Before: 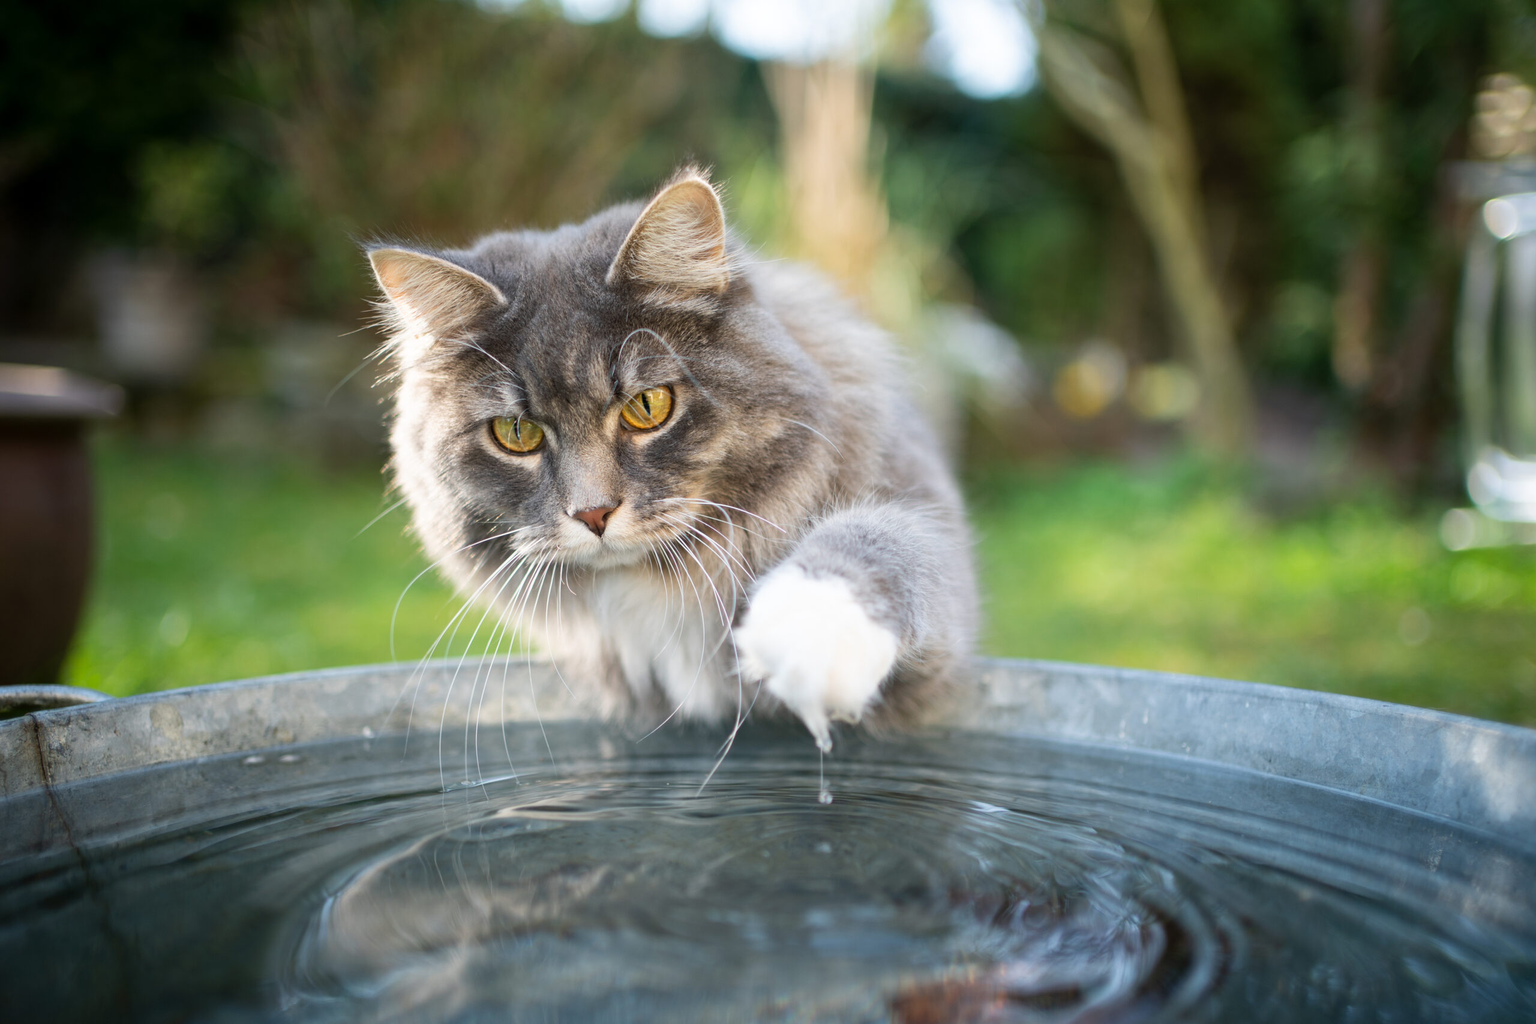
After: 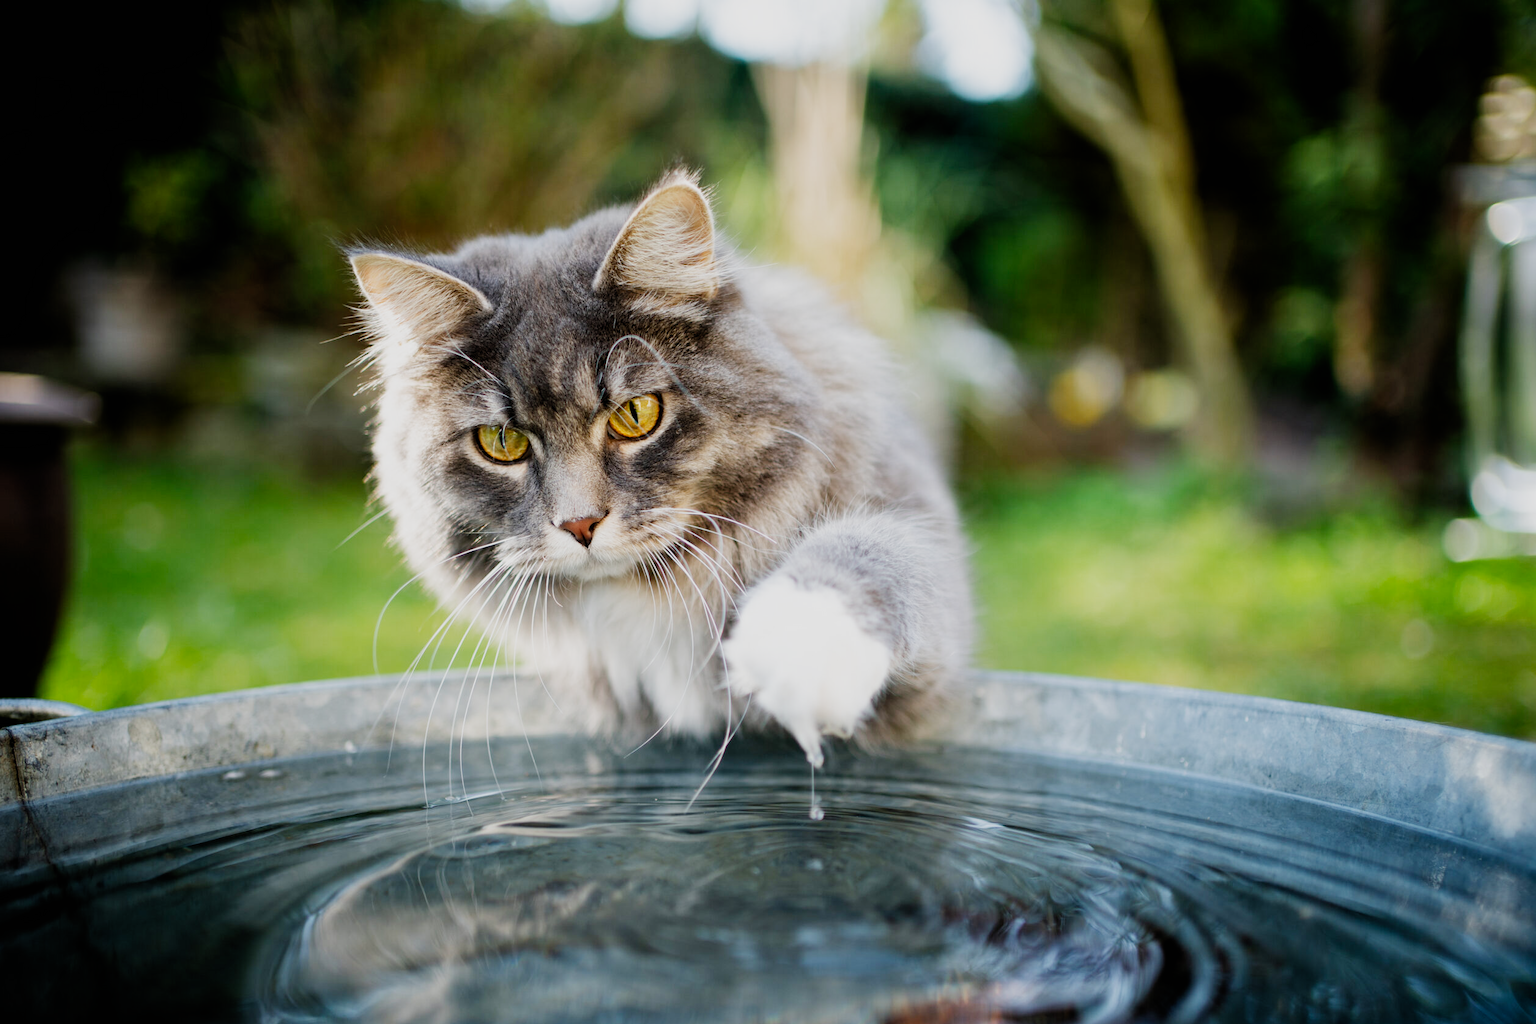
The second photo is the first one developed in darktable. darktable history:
filmic rgb: black relative exposure -5 EV, white relative exposure 3.98 EV, threshold 5.98 EV, hardness 2.87, contrast 1.298, preserve chrominance no, color science v4 (2020), type of noise poissonian, enable highlight reconstruction true
crop: left 1.631%, right 0.269%, bottom 1.844%
